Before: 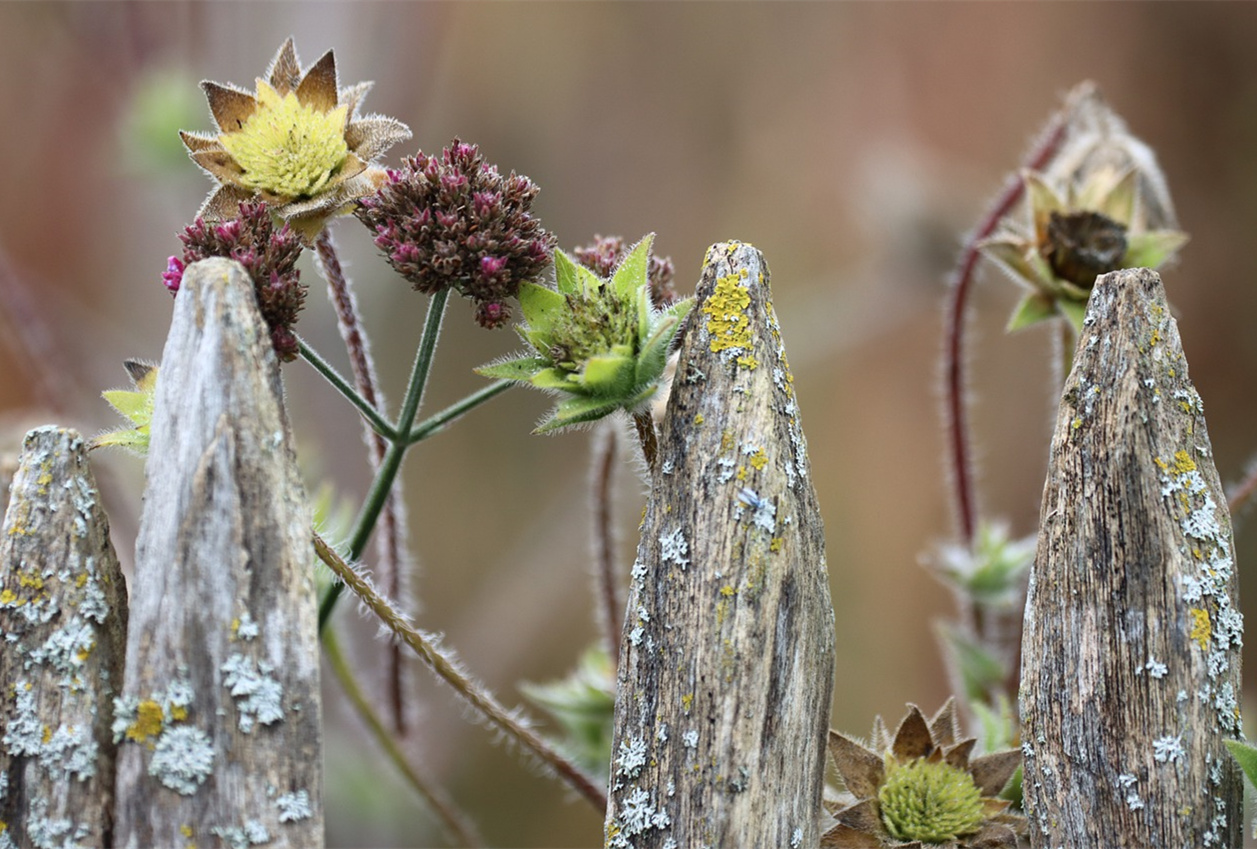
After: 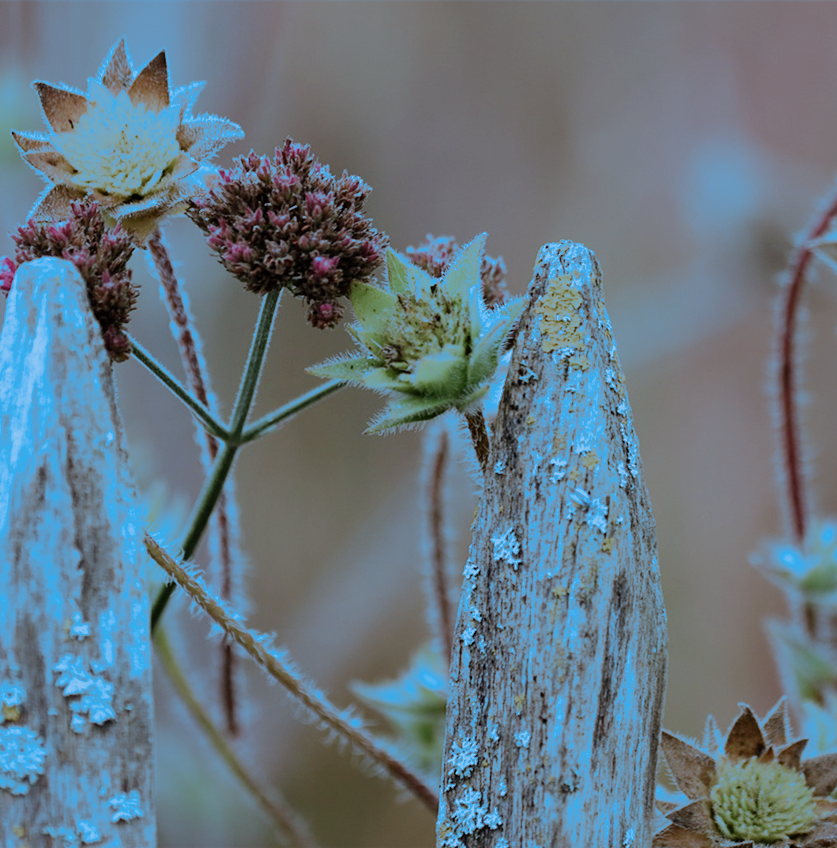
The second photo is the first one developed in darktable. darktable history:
split-toning: shadows › hue 220°, shadows › saturation 0.64, highlights › hue 220°, highlights › saturation 0.64, balance 0, compress 5.22%
crop and rotate: left 13.409%, right 19.924%
filmic rgb: black relative exposure -7.65 EV, white relative exposure 4.56 EV, hardness 3.61, color science v6 (2022)
